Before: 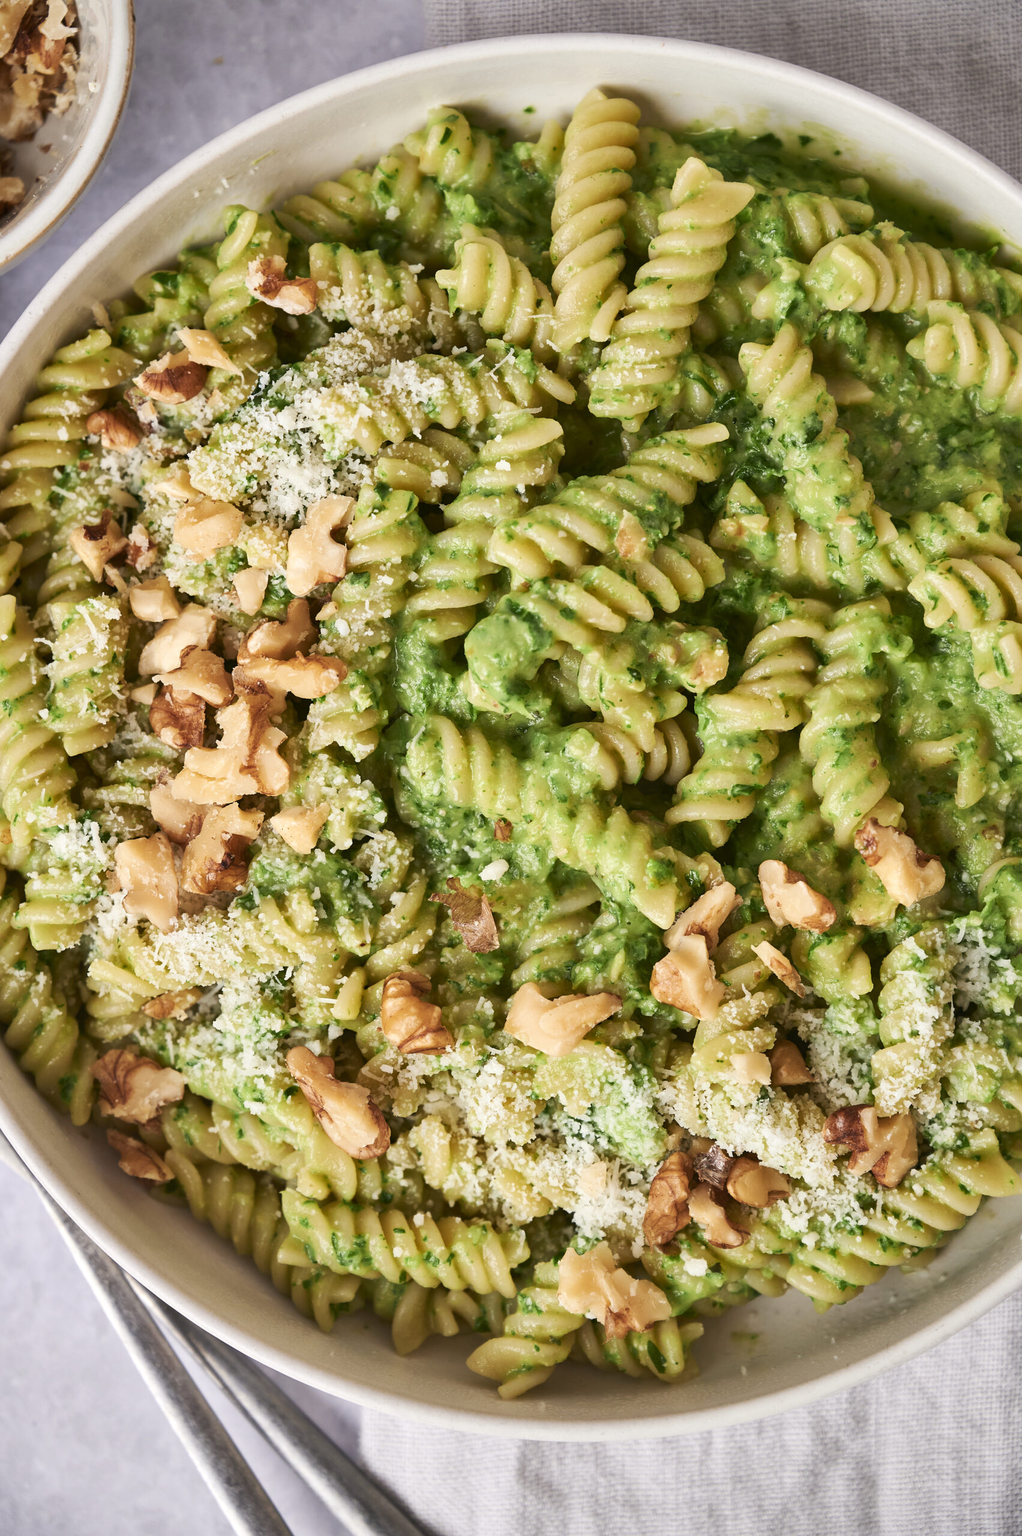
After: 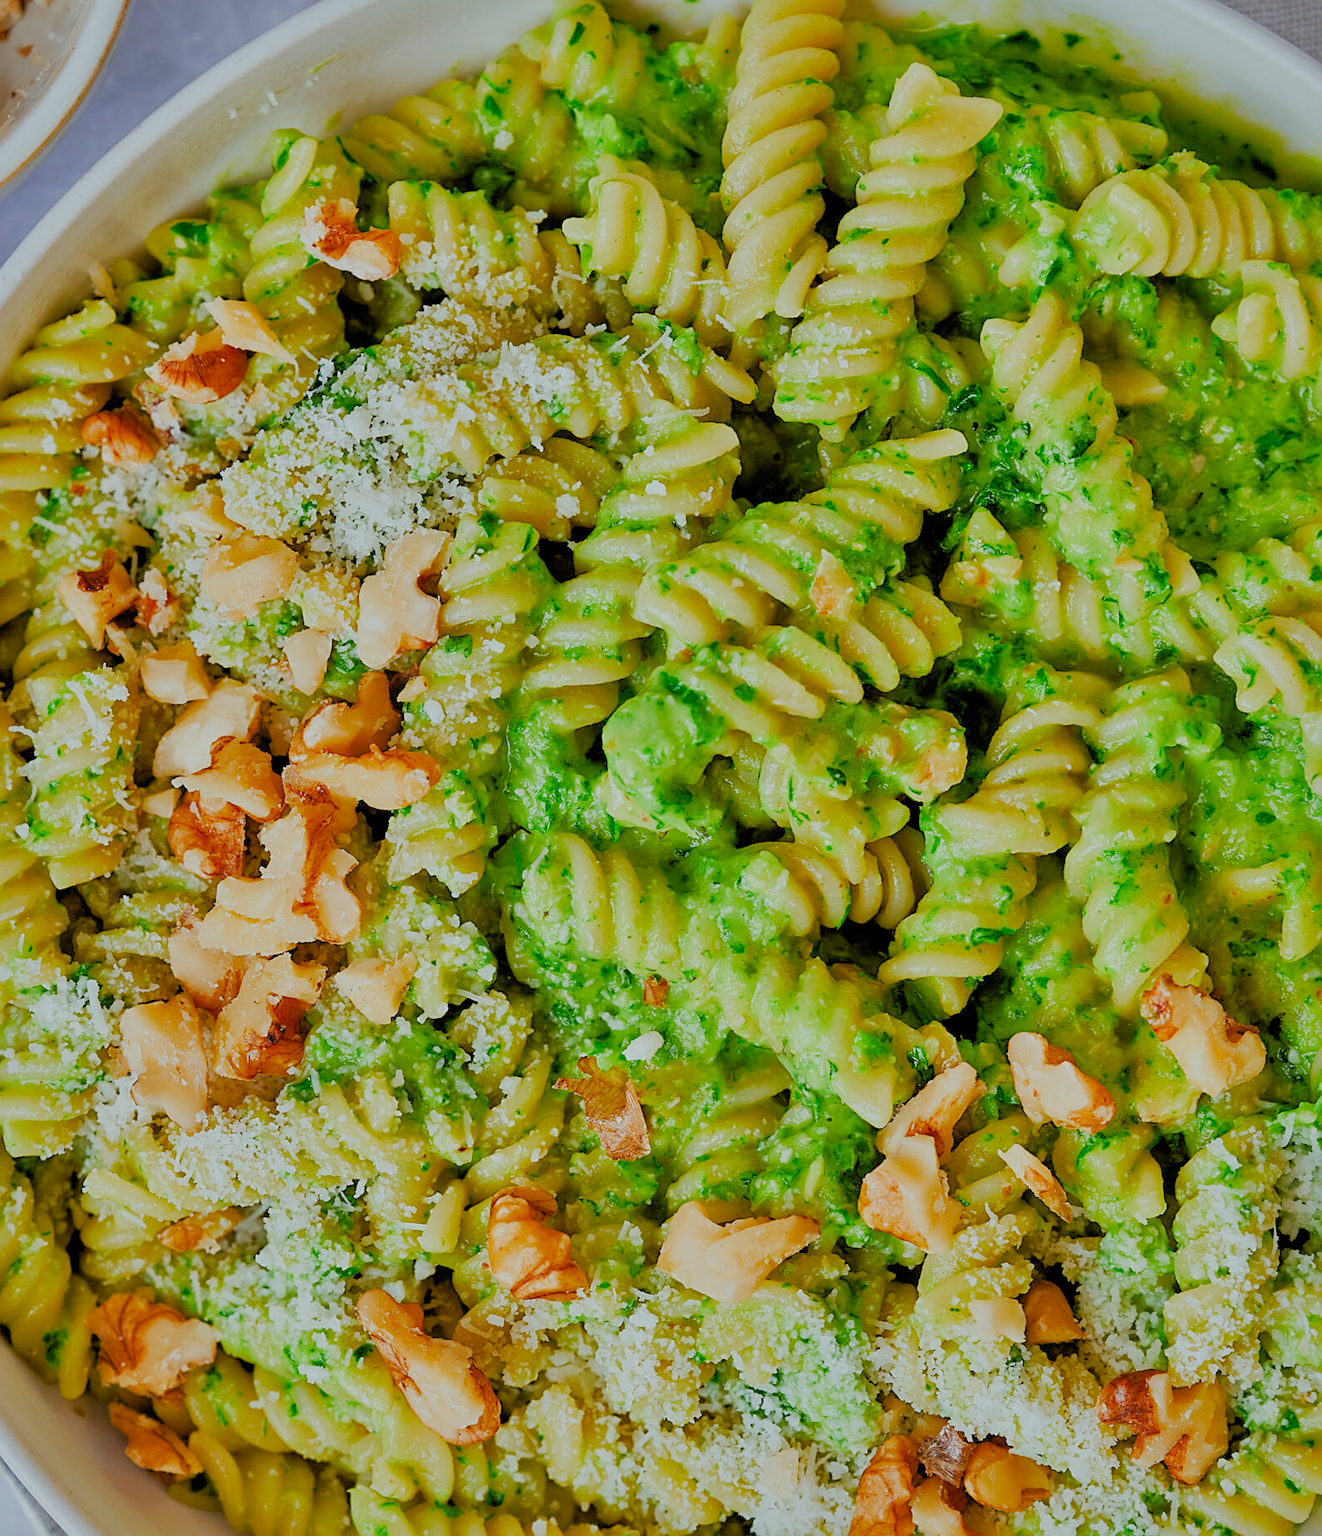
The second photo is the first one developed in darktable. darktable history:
tone equalizer: -7 EV 0.15 EV, -6 EV 0.6 EV, -5 EV 1.15 EV, -4 EV 1.33 EV, -3 EV 1.15 EV, -2 EV 0.6 EV, -1 EV 0.15 EV, mask exposure compensation -0.5 EV
filmic rgb: black relative exposure -4.4 EV, white relative exposure 5 EV, threshold 3 EV, hardness 2.23, latitude 40.06%, contrast 1.15, highlights saturation mix 10%, shadows ↔ highlights balance 1.04%, preserve chrominance RGB euclidean norm (legacy), color science v4 (2020), enable highlight reconstruction true
sharpen: on, module defaults
crop: left 2.737%, top 7.287%, right 3.421%, bottom 20.179%
white balance: red 0.925, blue 1.046
shadows and highlights: on, module defaults
